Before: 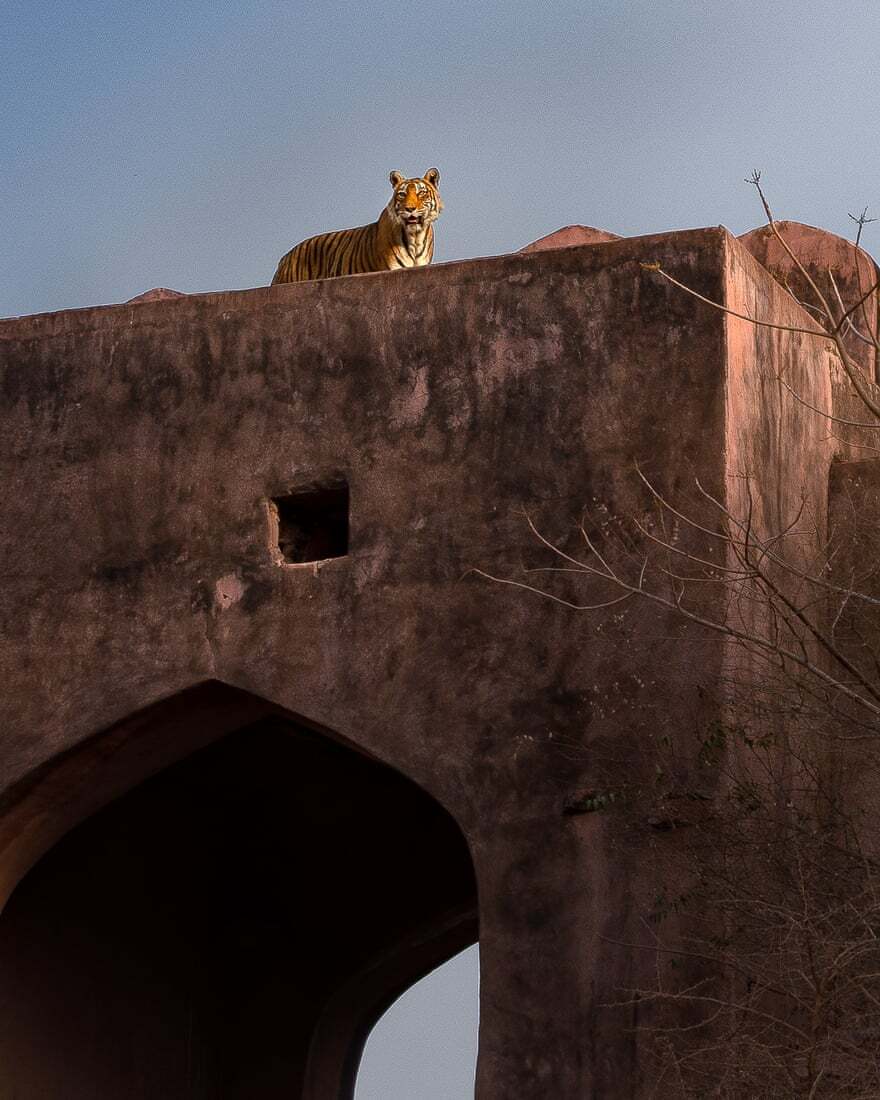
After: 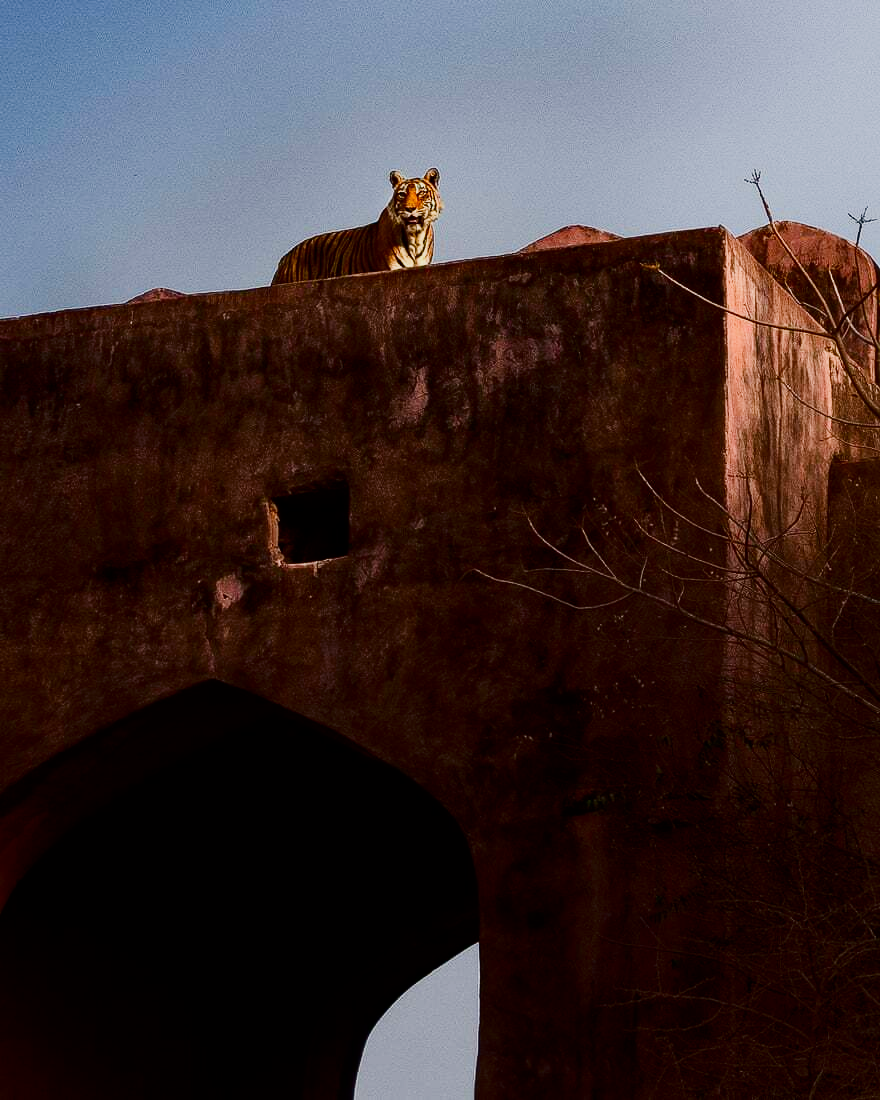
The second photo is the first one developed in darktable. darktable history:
contrast brightness saturation: contrast 0.21, brightness -0.11, saturation 0.21
sigmoid: on, module defaults
